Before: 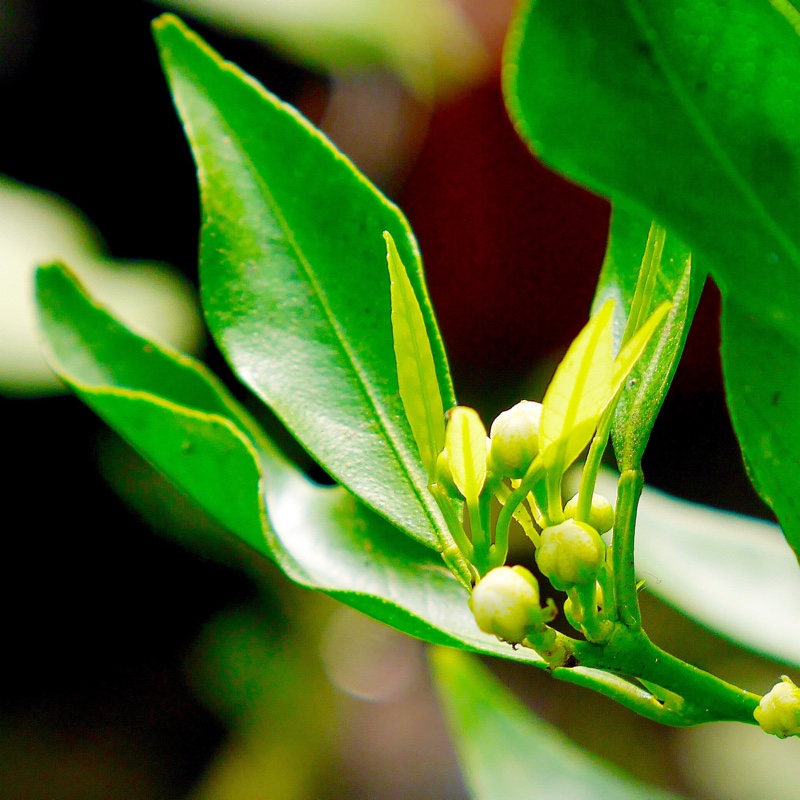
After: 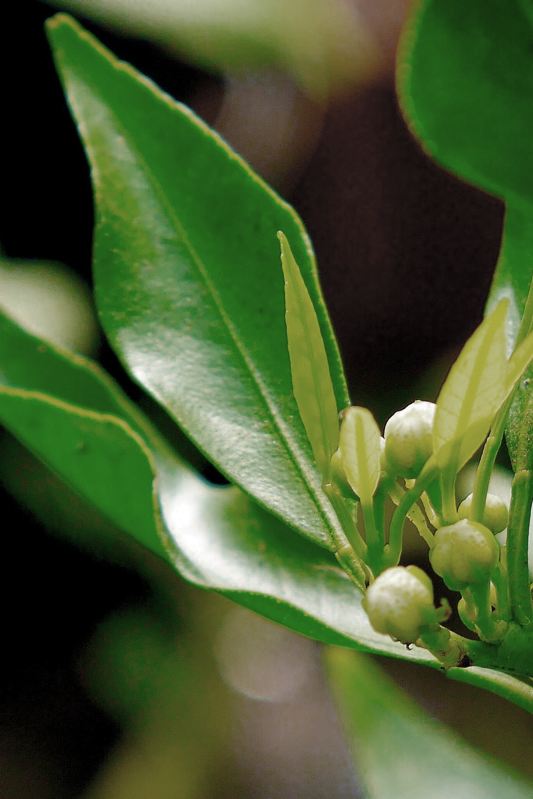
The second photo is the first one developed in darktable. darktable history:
crop and rotate: left 13.402%, right 19.88%
color correction: highlights b* -0.03, saturation 1.32
color zones: curves: ch0 [(0, 0.487) (0.241, 0.395) (0.434, 0.373) (0.658, 0.412) (0.838, 0.487)]; ch1 [(0, 0) (0.053, 0.053) (0.211, 0.202) (0.579, 0.259) (0.781, 0.241)]
